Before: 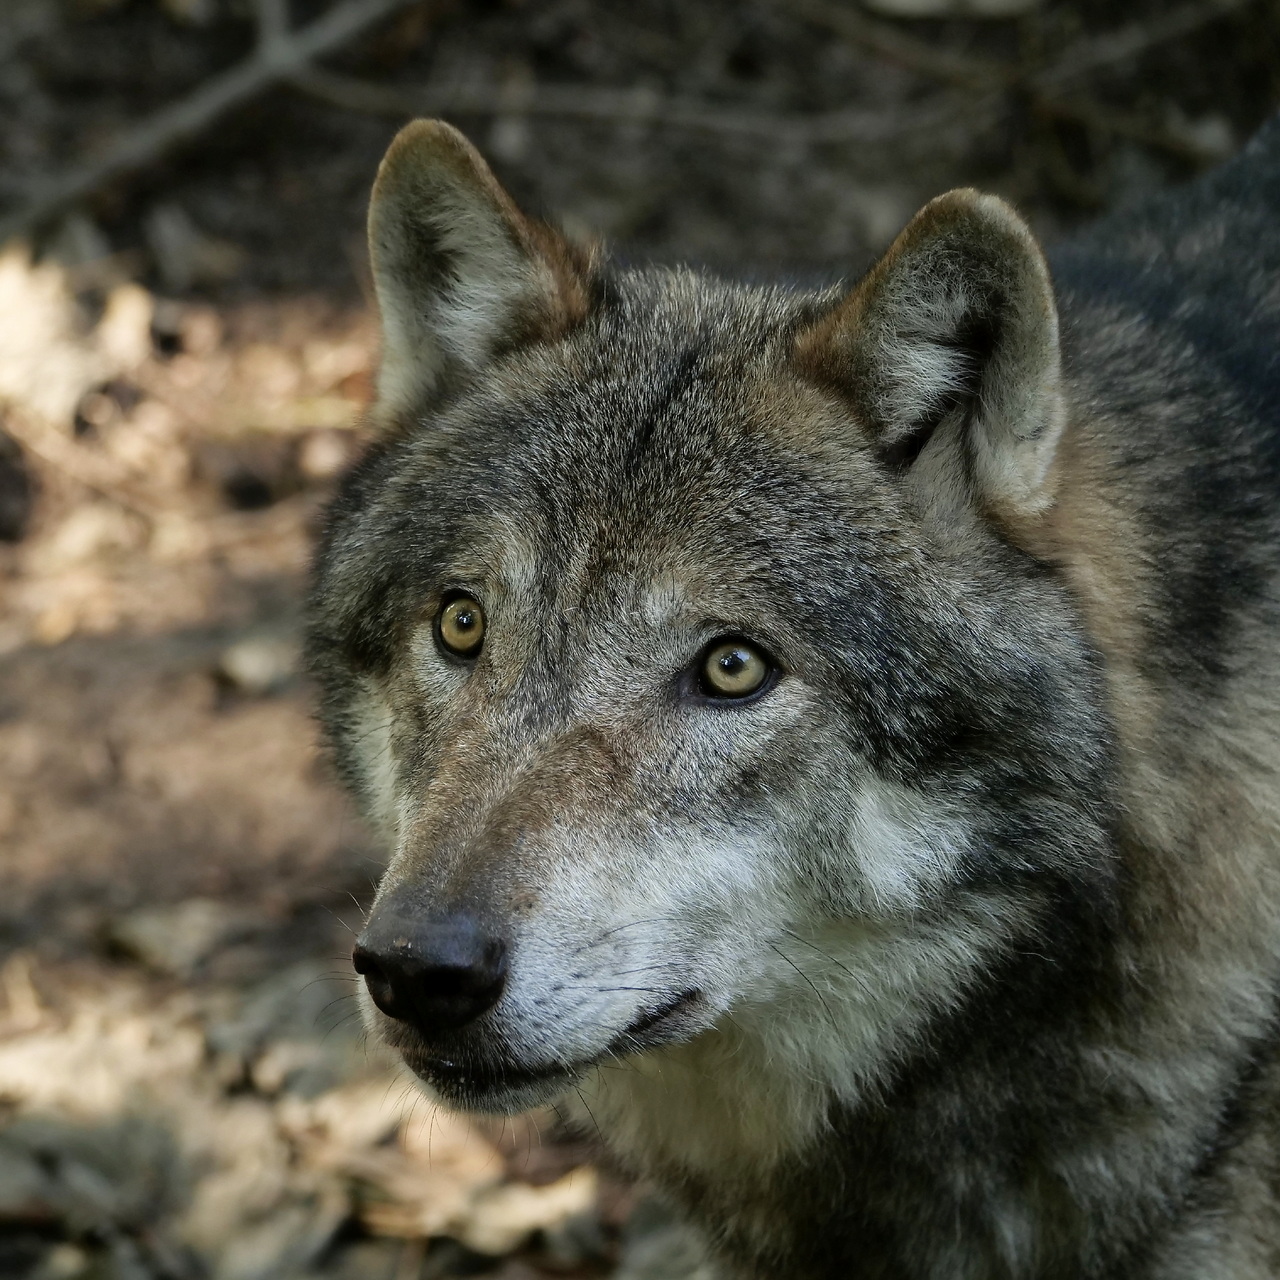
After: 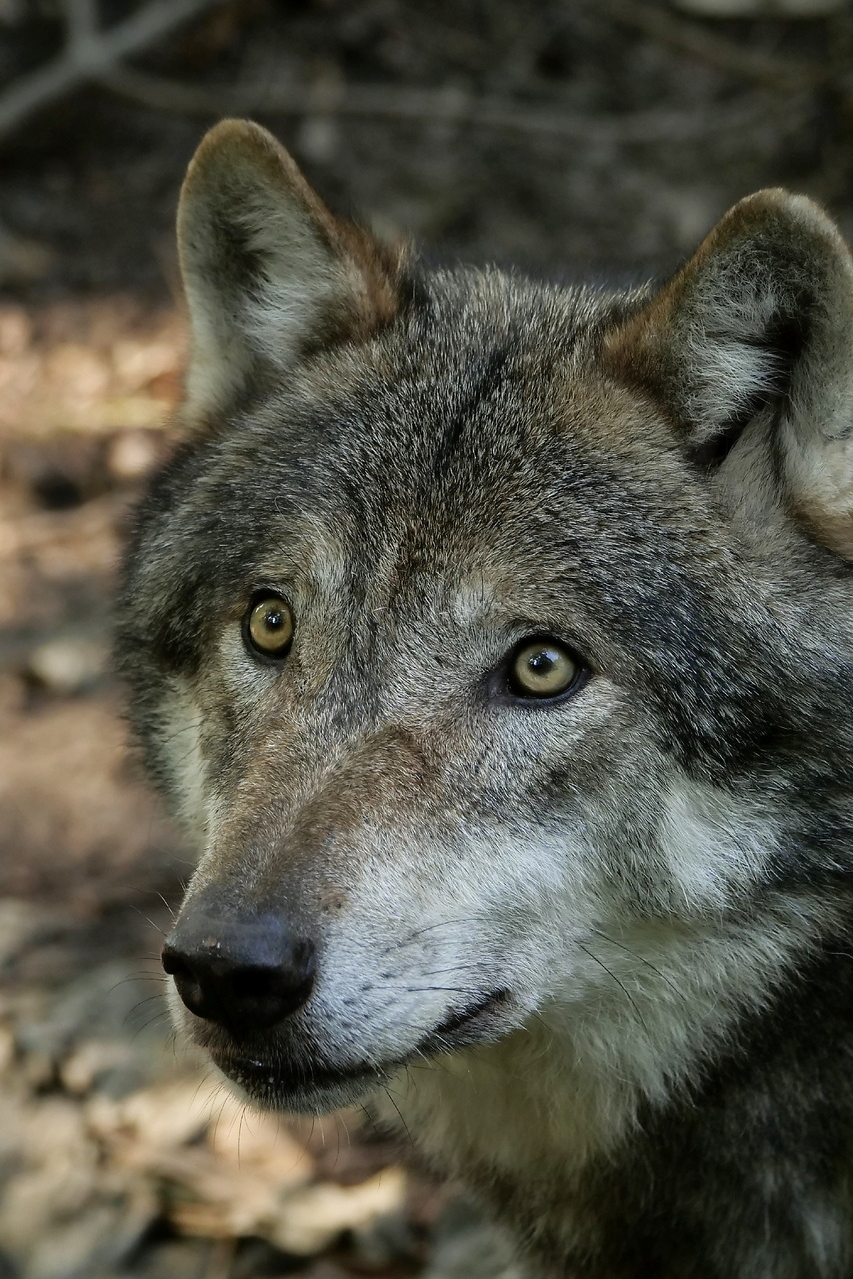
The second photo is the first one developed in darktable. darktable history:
crop and rotate: left 14.972%, right 18.382%
